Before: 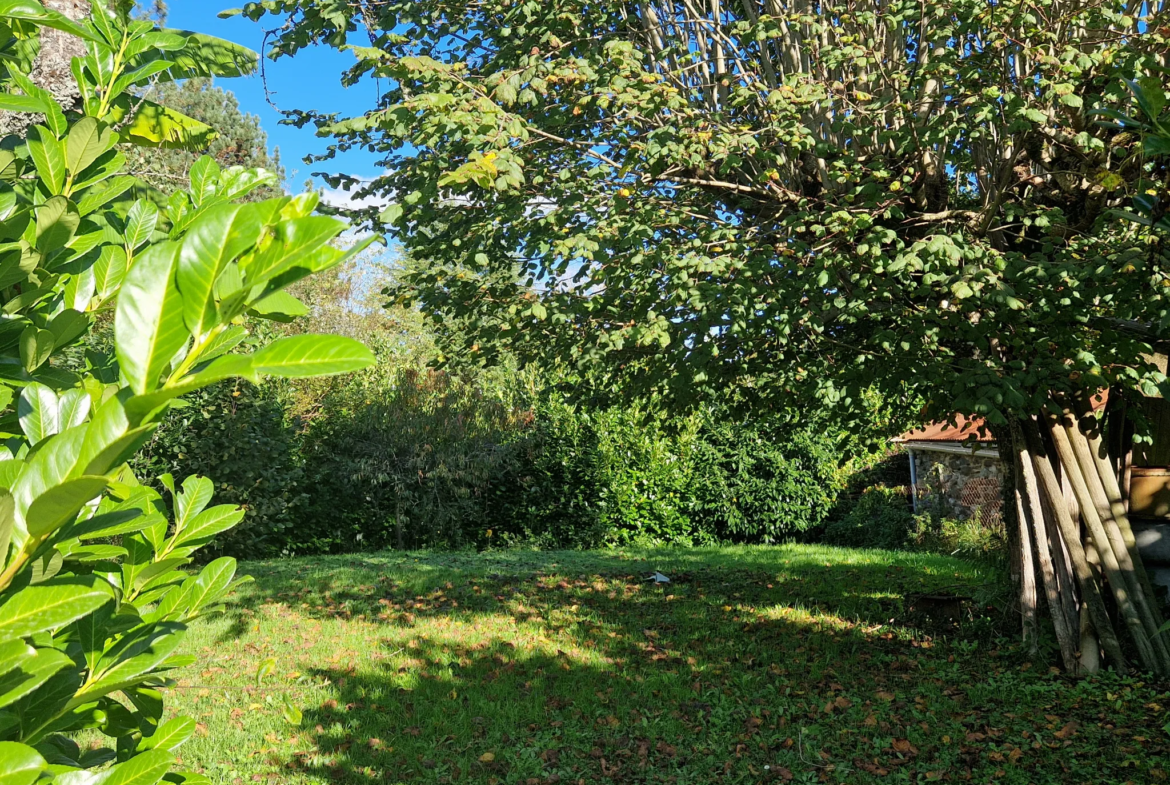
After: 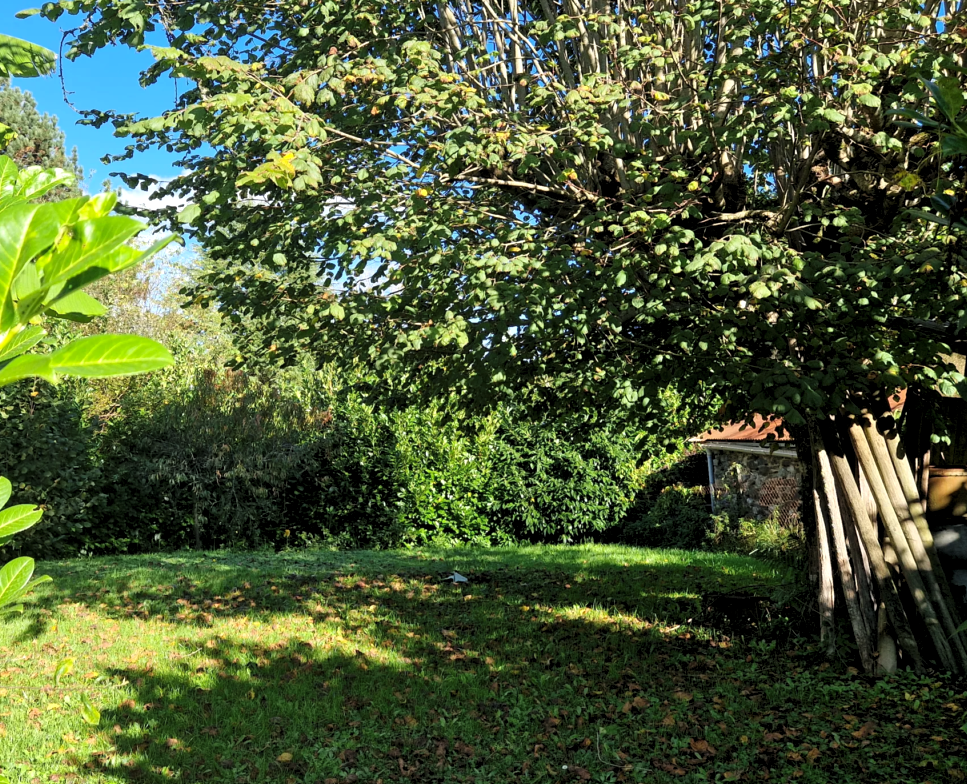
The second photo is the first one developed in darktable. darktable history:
crop: left 17.348%, bottom 0.026%
levels: levels [0.062, 0.494, 0.925]
